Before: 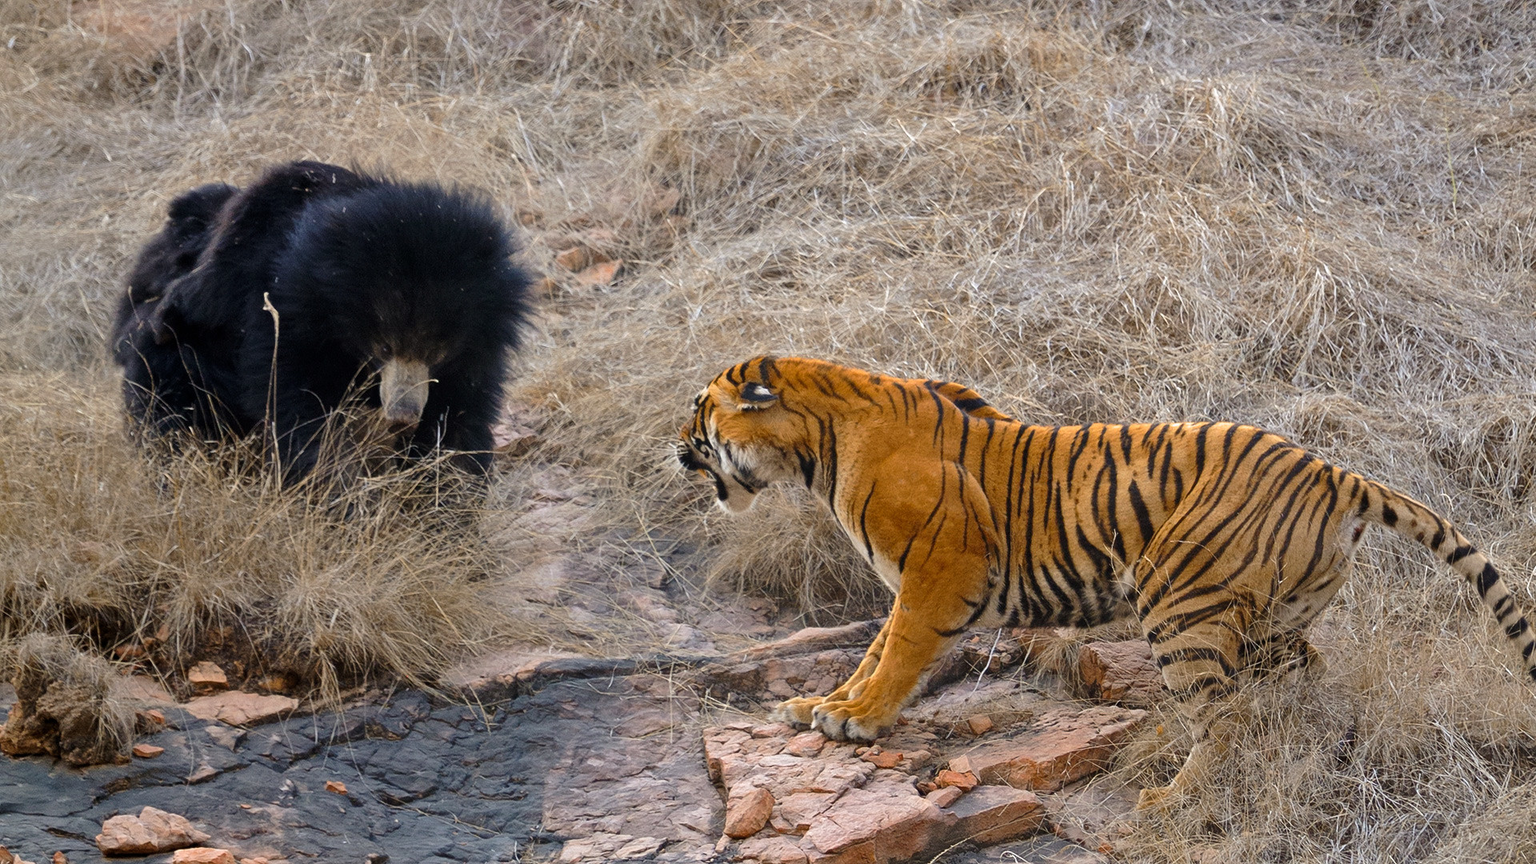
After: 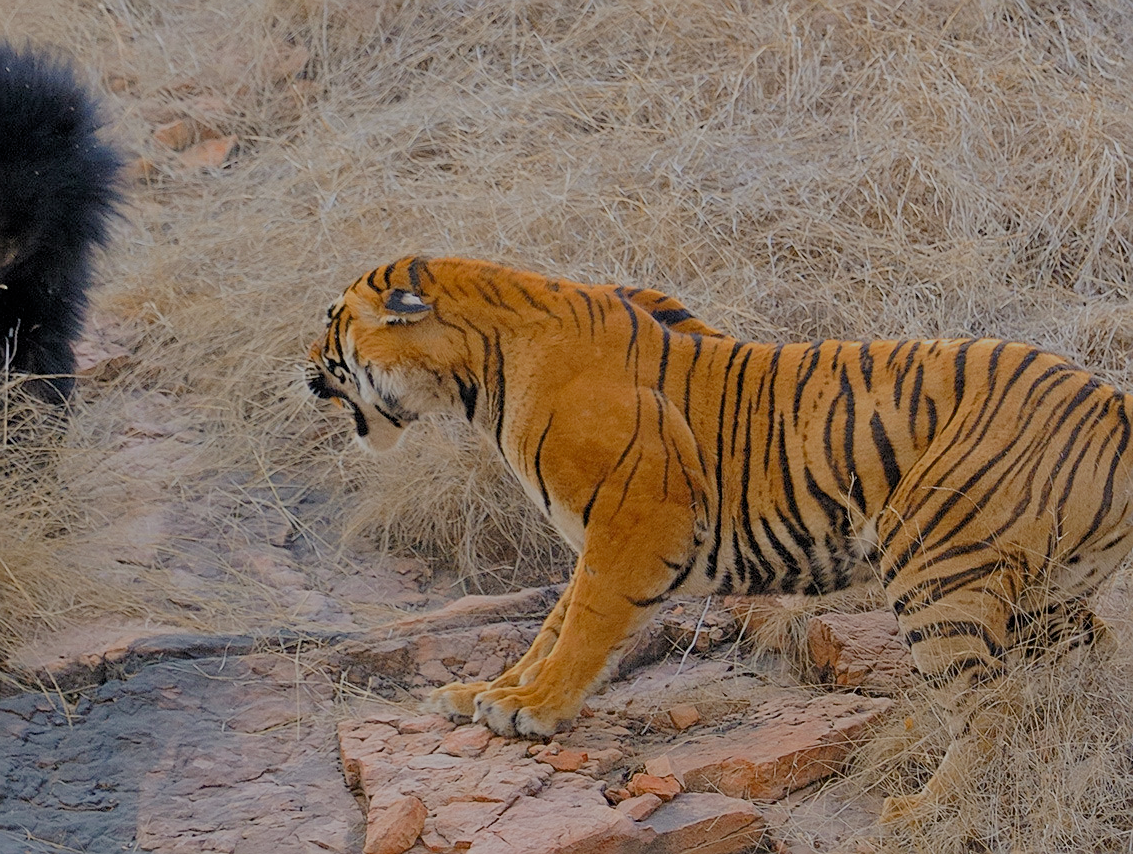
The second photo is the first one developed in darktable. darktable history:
sharpen: on, module defaults
filmic rgb: black relative exposure -8 EV, white relative exposure 8.06 EV, target black luminance 0%, hardness 2.49, latitude 76.04%, contrast 0.561, shadows ↔ highlights balance 0.016%, add noise in highlights 0.002, color science v3 (2019), use custom middle-gray values true, contrast in highlights soft
crop and rotate: left 28.207%, top 17.511%, right 12.735%, bottom 3.331%
shadows and highlights: shadows 0.854, highlights 38.75
